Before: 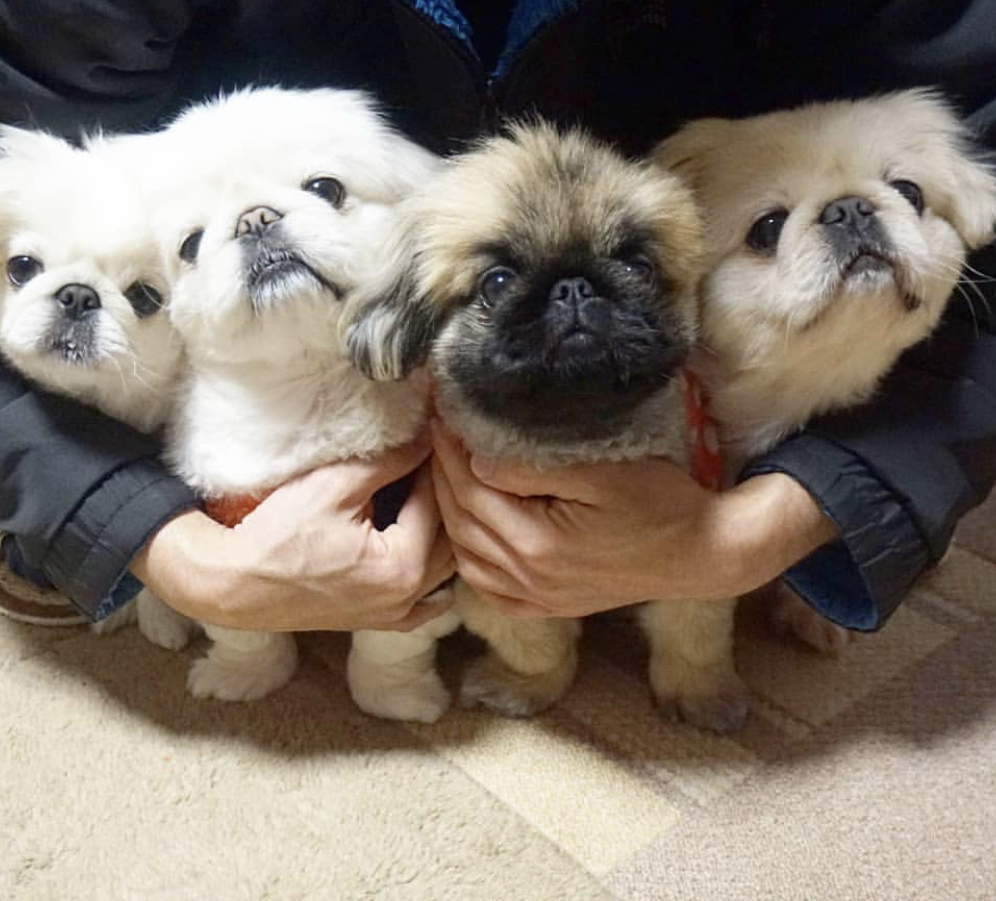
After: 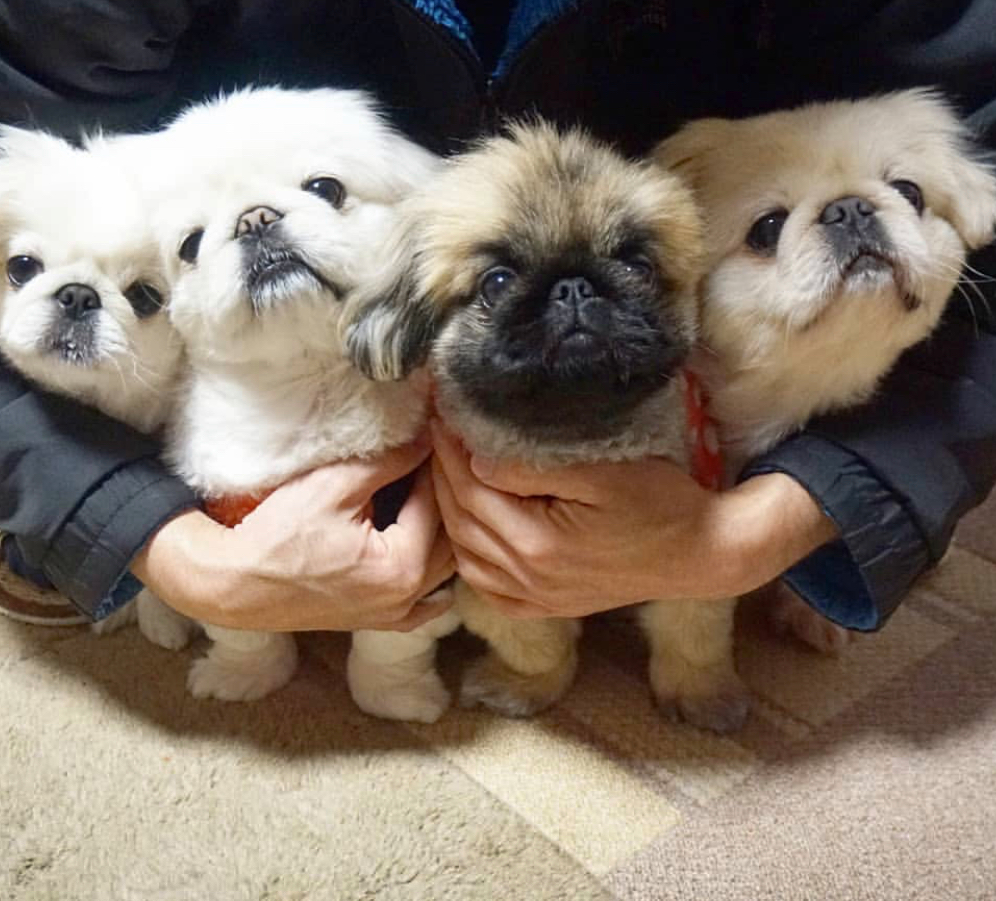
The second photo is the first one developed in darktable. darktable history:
shadows and highlights: shadows 30.63, highlights -62.91, soften with gaussian
